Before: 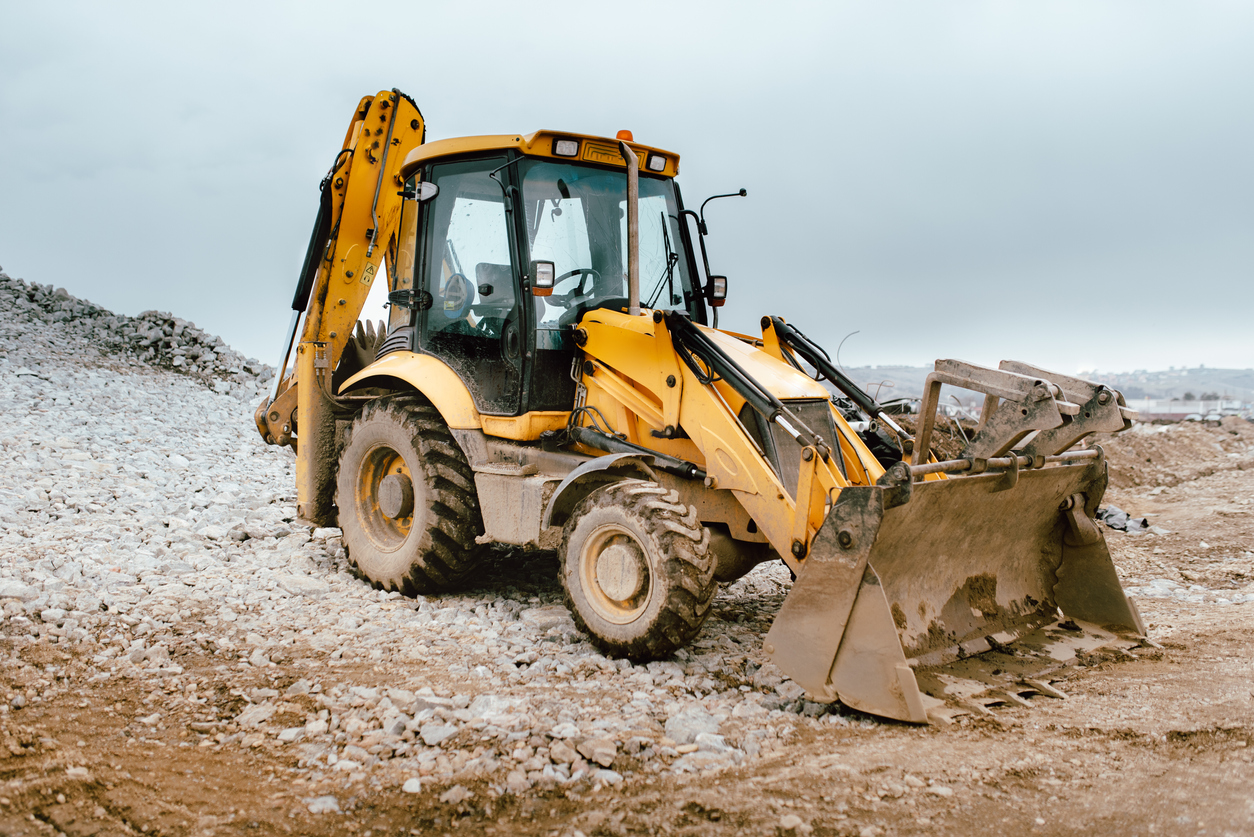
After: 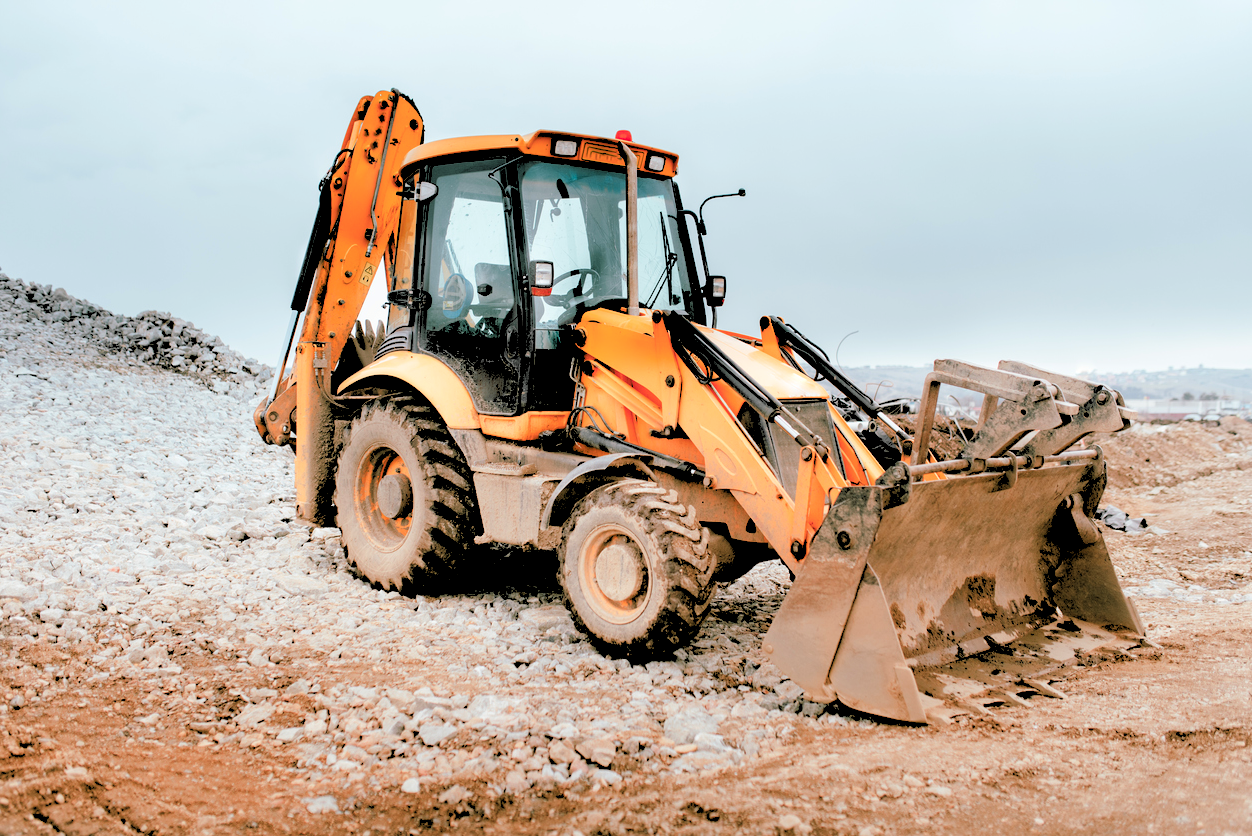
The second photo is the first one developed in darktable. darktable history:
color zones: curves: ch1 [(0.29, 0.492) (0.373, 0.185) (0.509, 0.481)]; ch2 [(0.25, 0.462) (0.749, 0.457)], mix 40.67%
crop and rotate: left 0.126%
rgb levels: levels [[0.027, 0.429, 0.996], [0, 0.5, 1], [0, 0.5, 1]]
